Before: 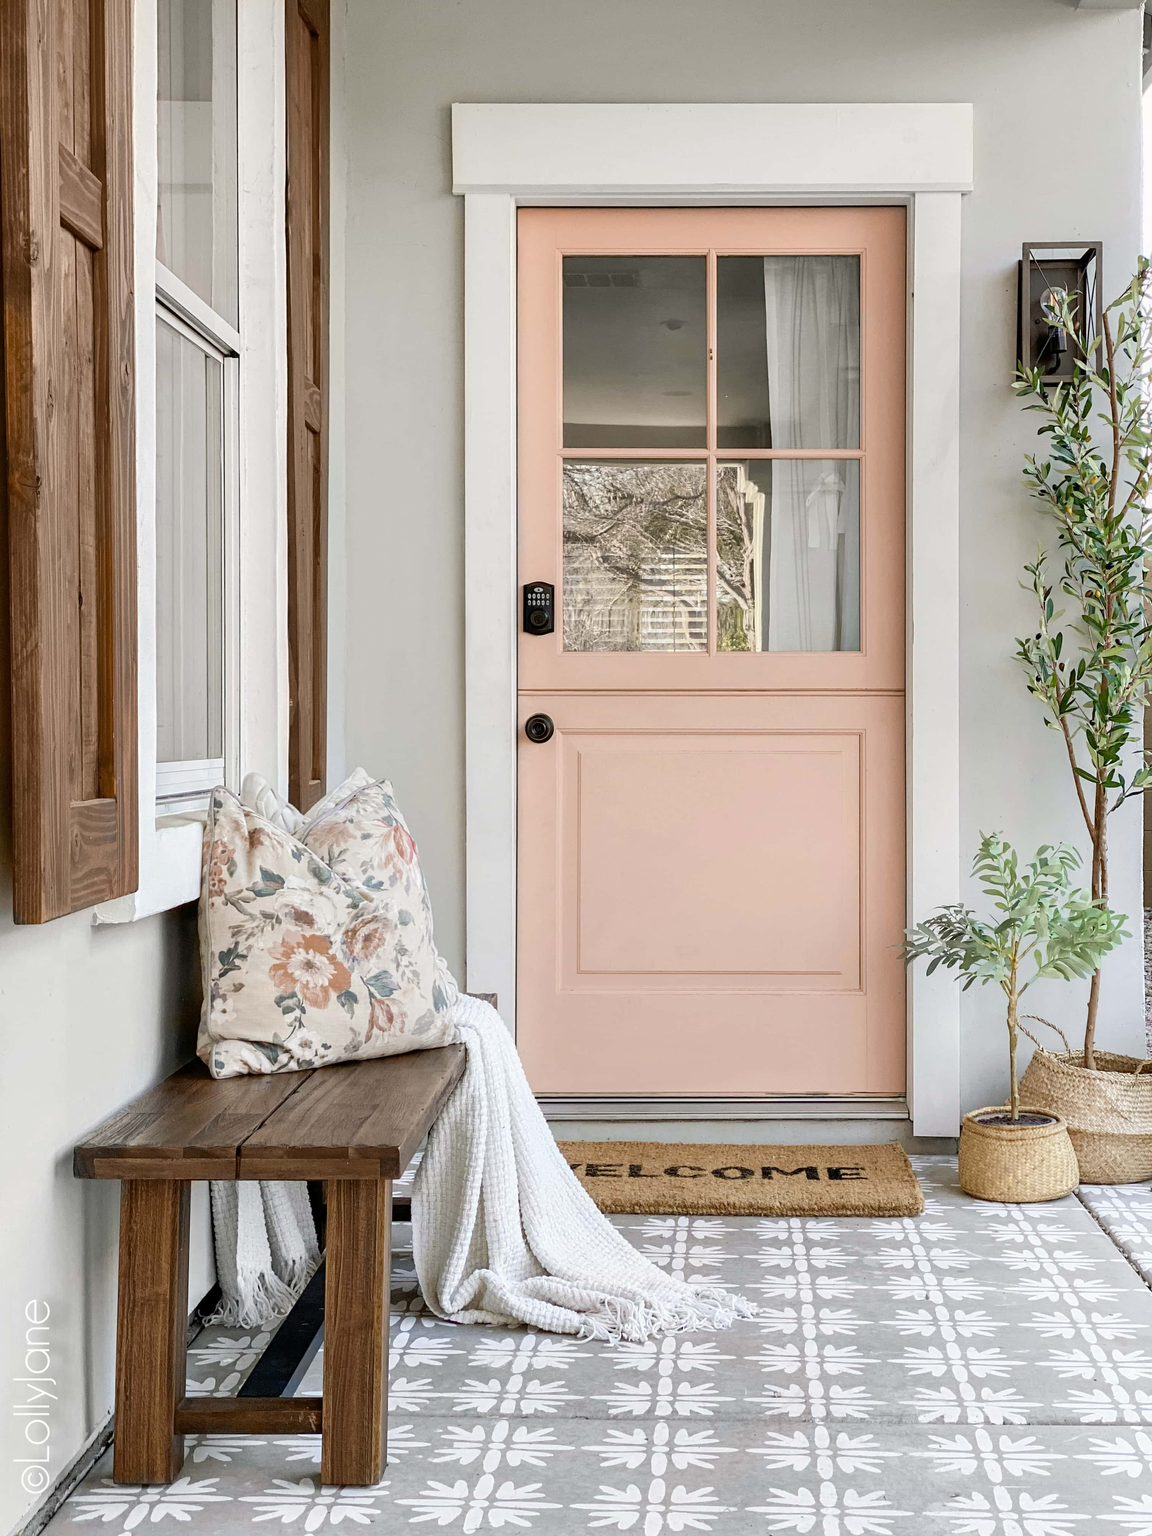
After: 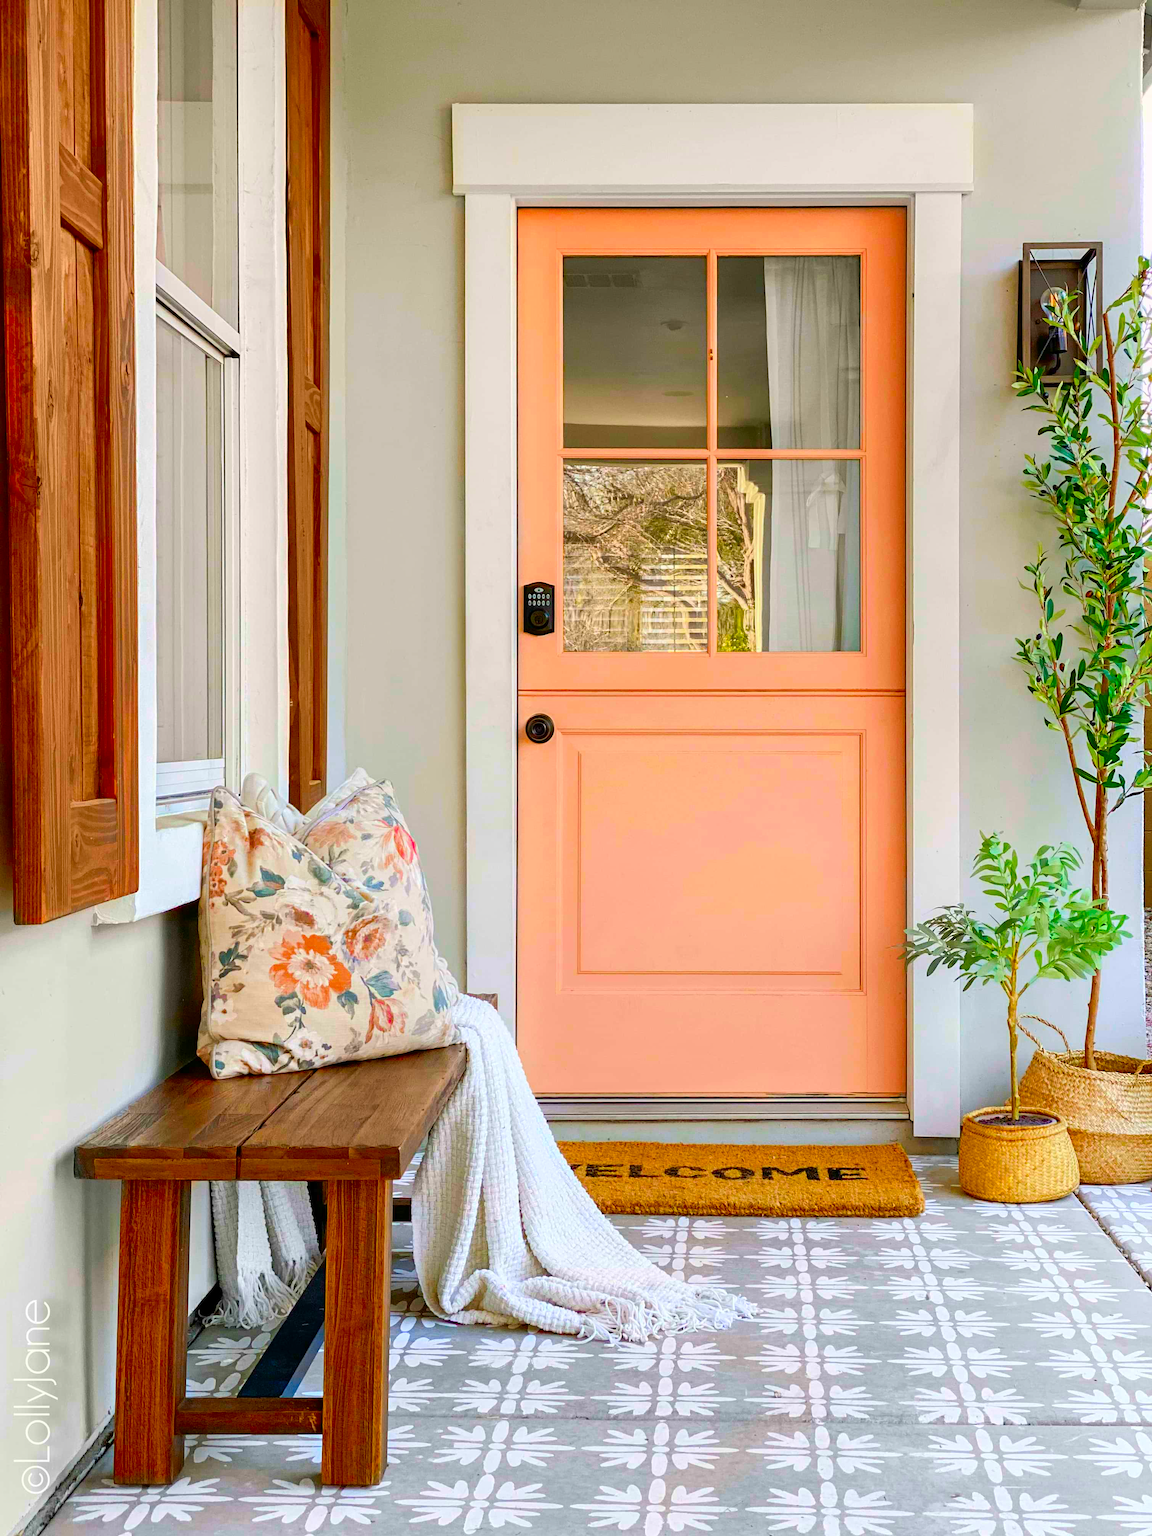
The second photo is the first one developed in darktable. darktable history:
color correction: highlights b* -0.058, saturation 2.99
